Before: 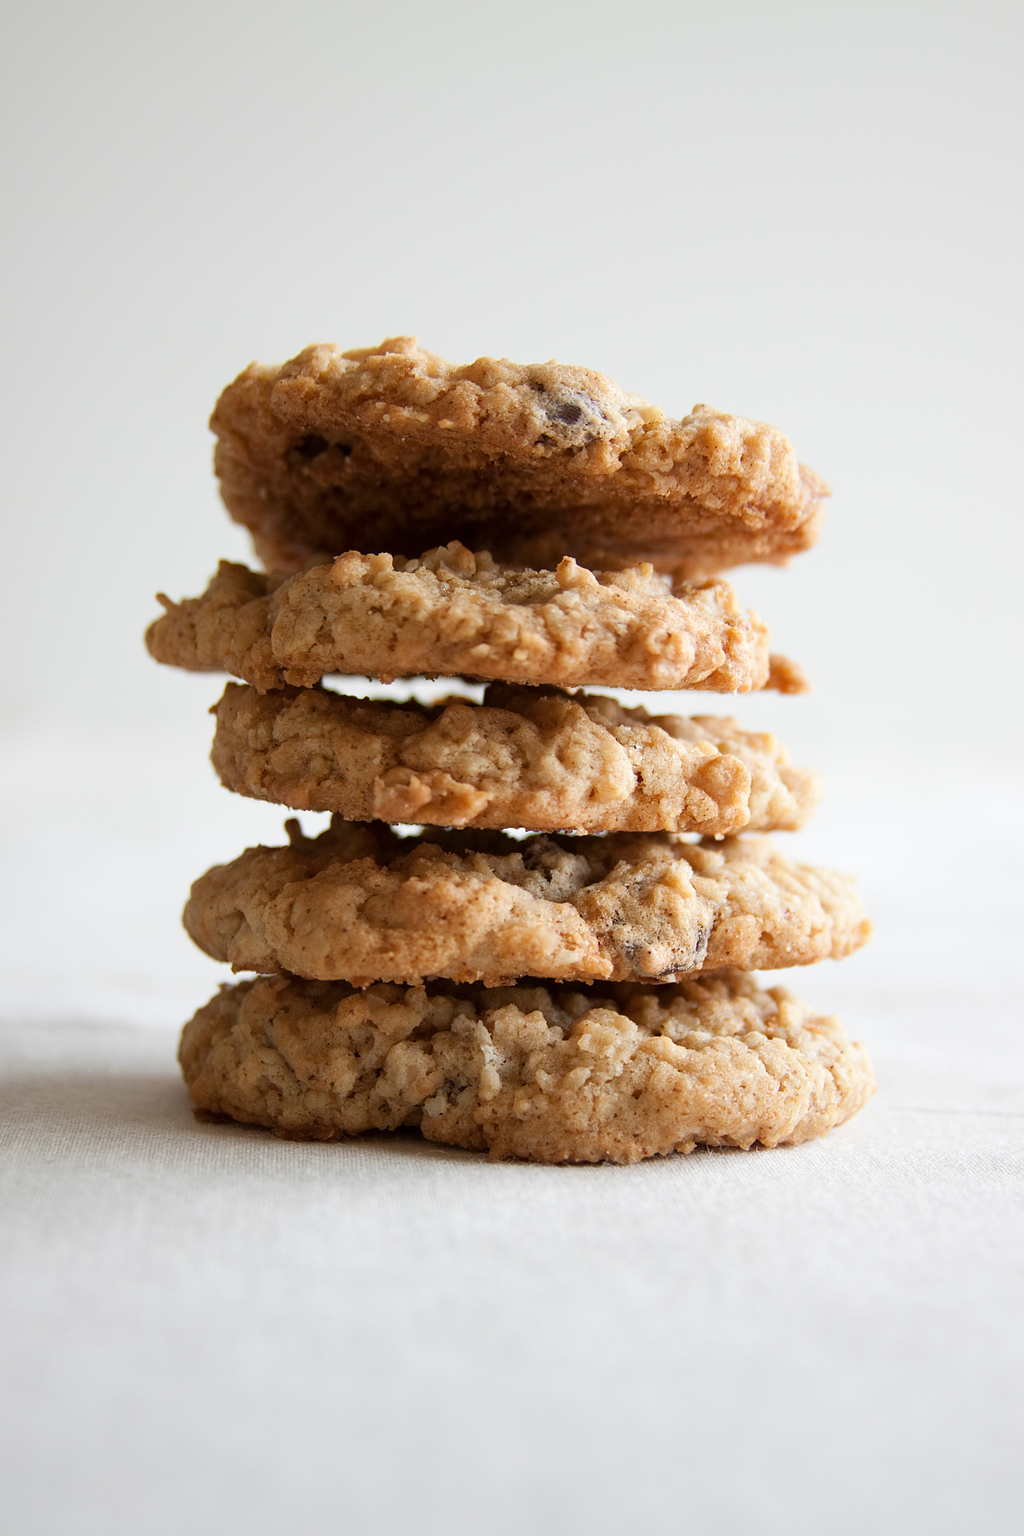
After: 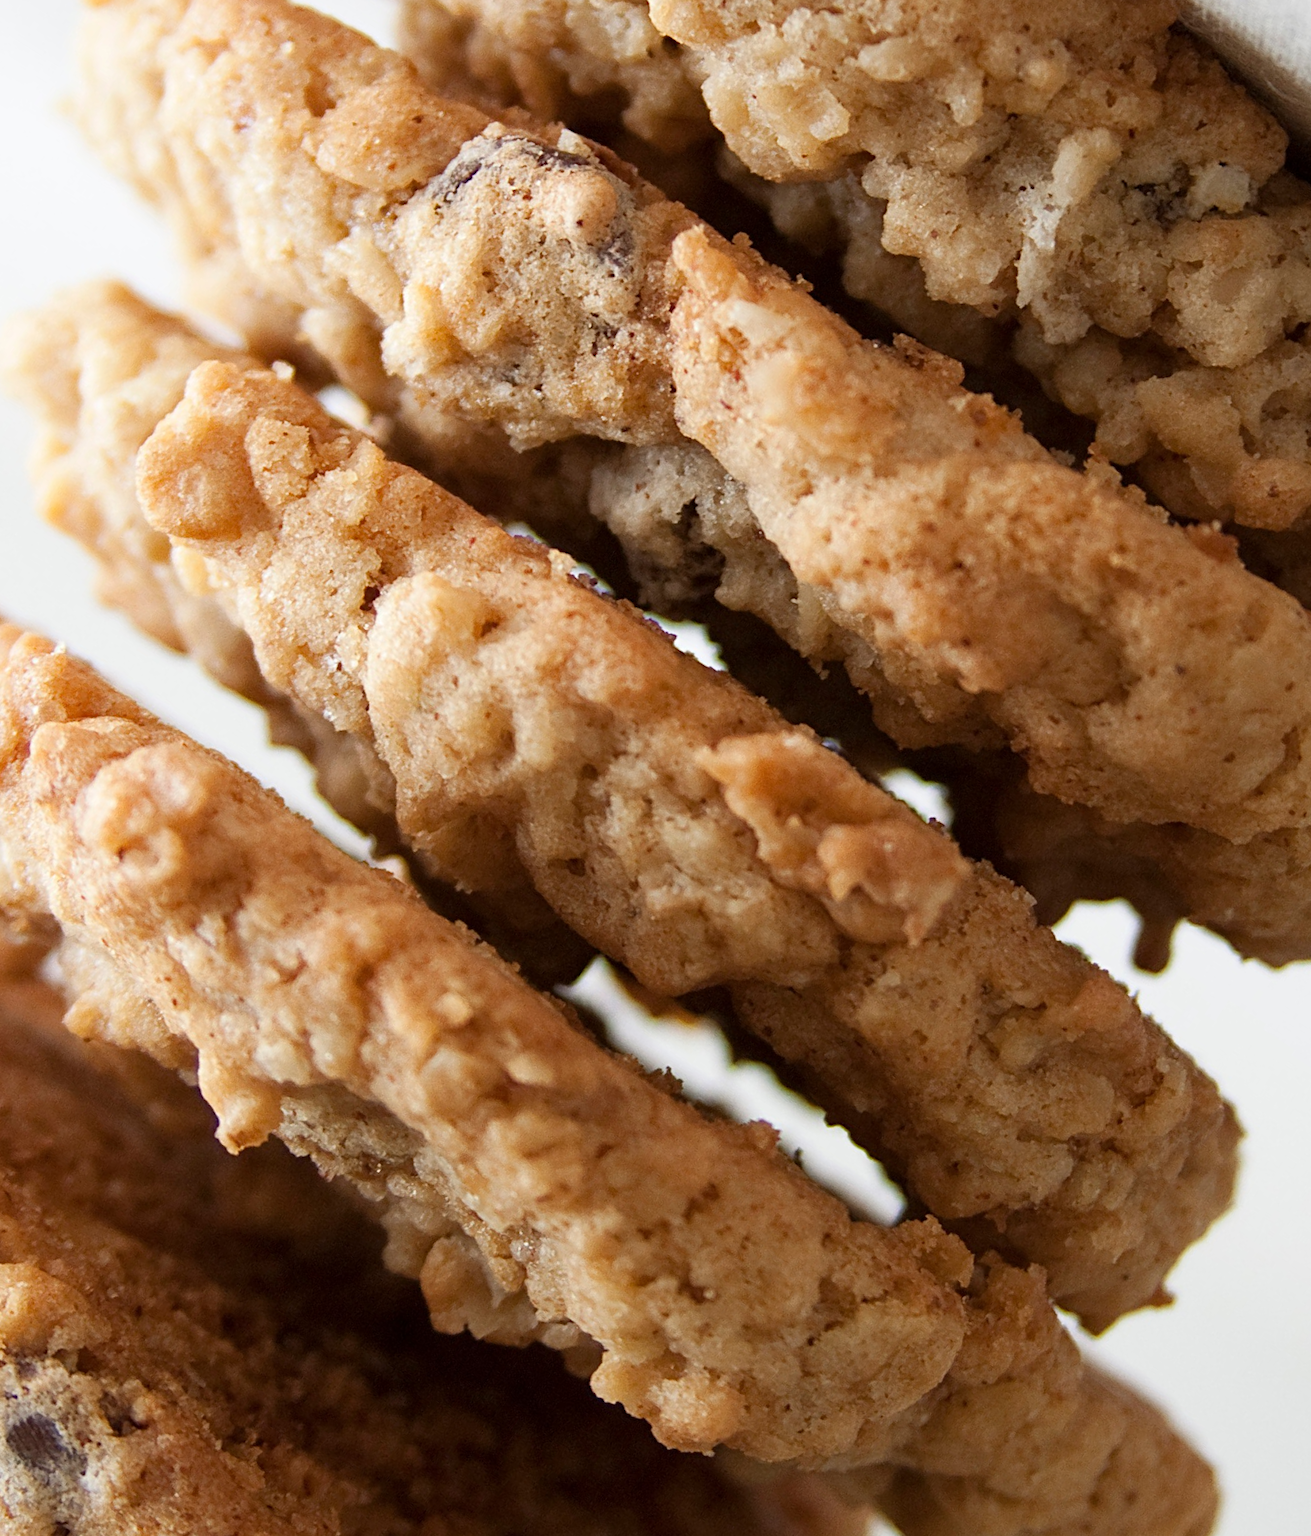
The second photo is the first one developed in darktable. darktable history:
crop and rotate: angle 147.51°, left 9.223%, top 15.58%, right 4.555%, bottom 17.1%
